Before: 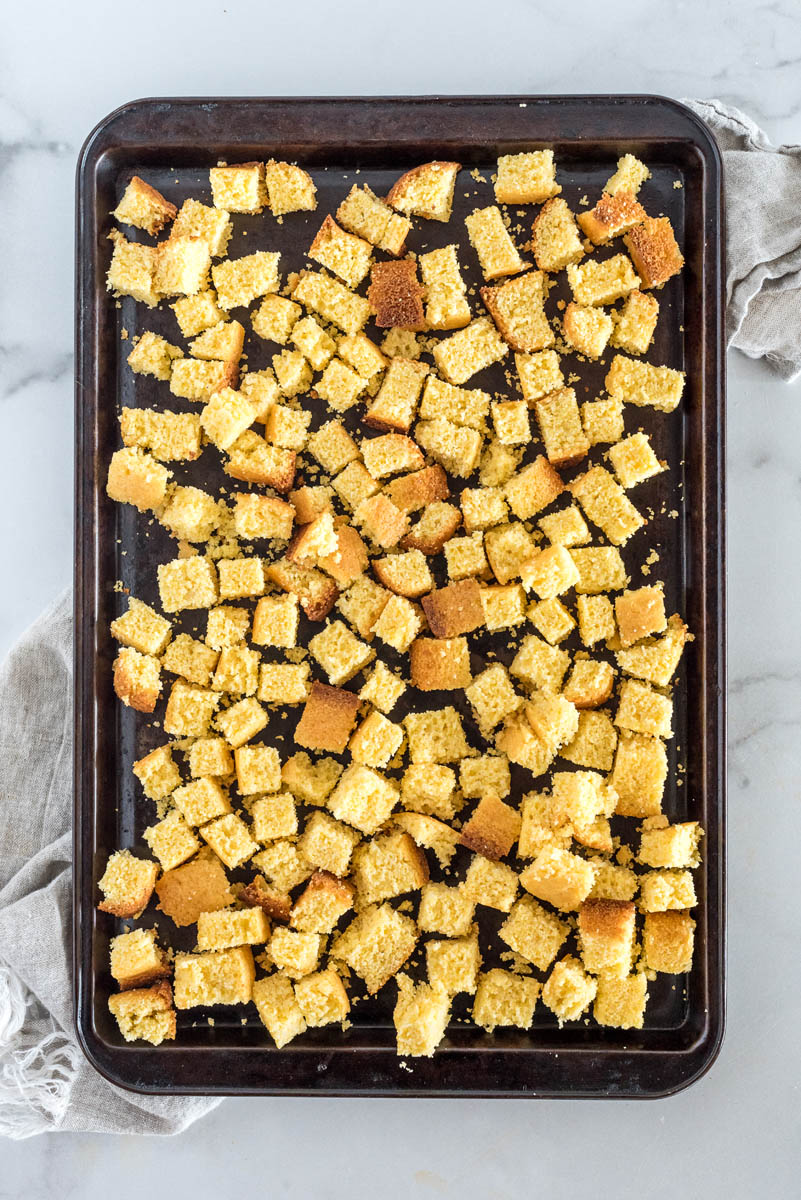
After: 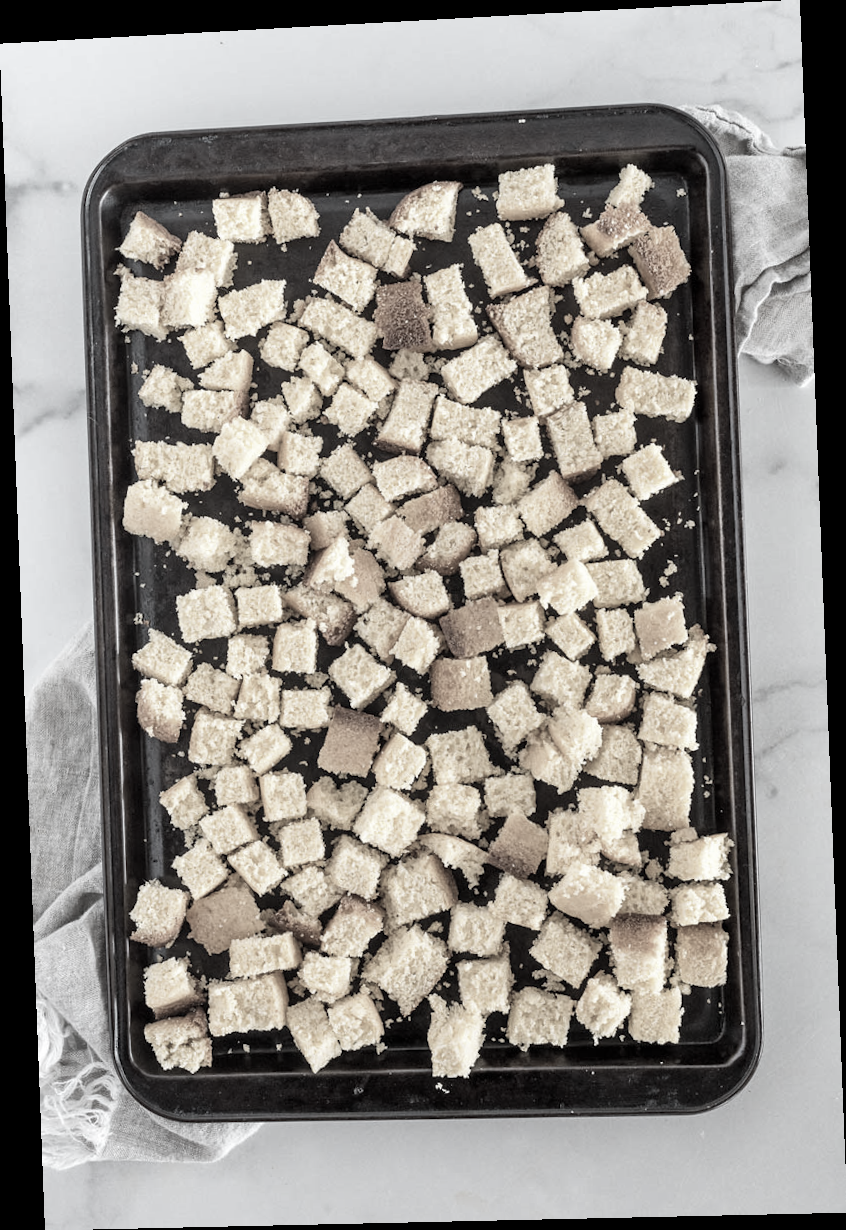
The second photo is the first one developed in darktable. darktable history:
color correction: saturation 0.2
rotate and perspective: rotation -2.22°, lens shift (horizontal) -0.022, automatic cropping off
